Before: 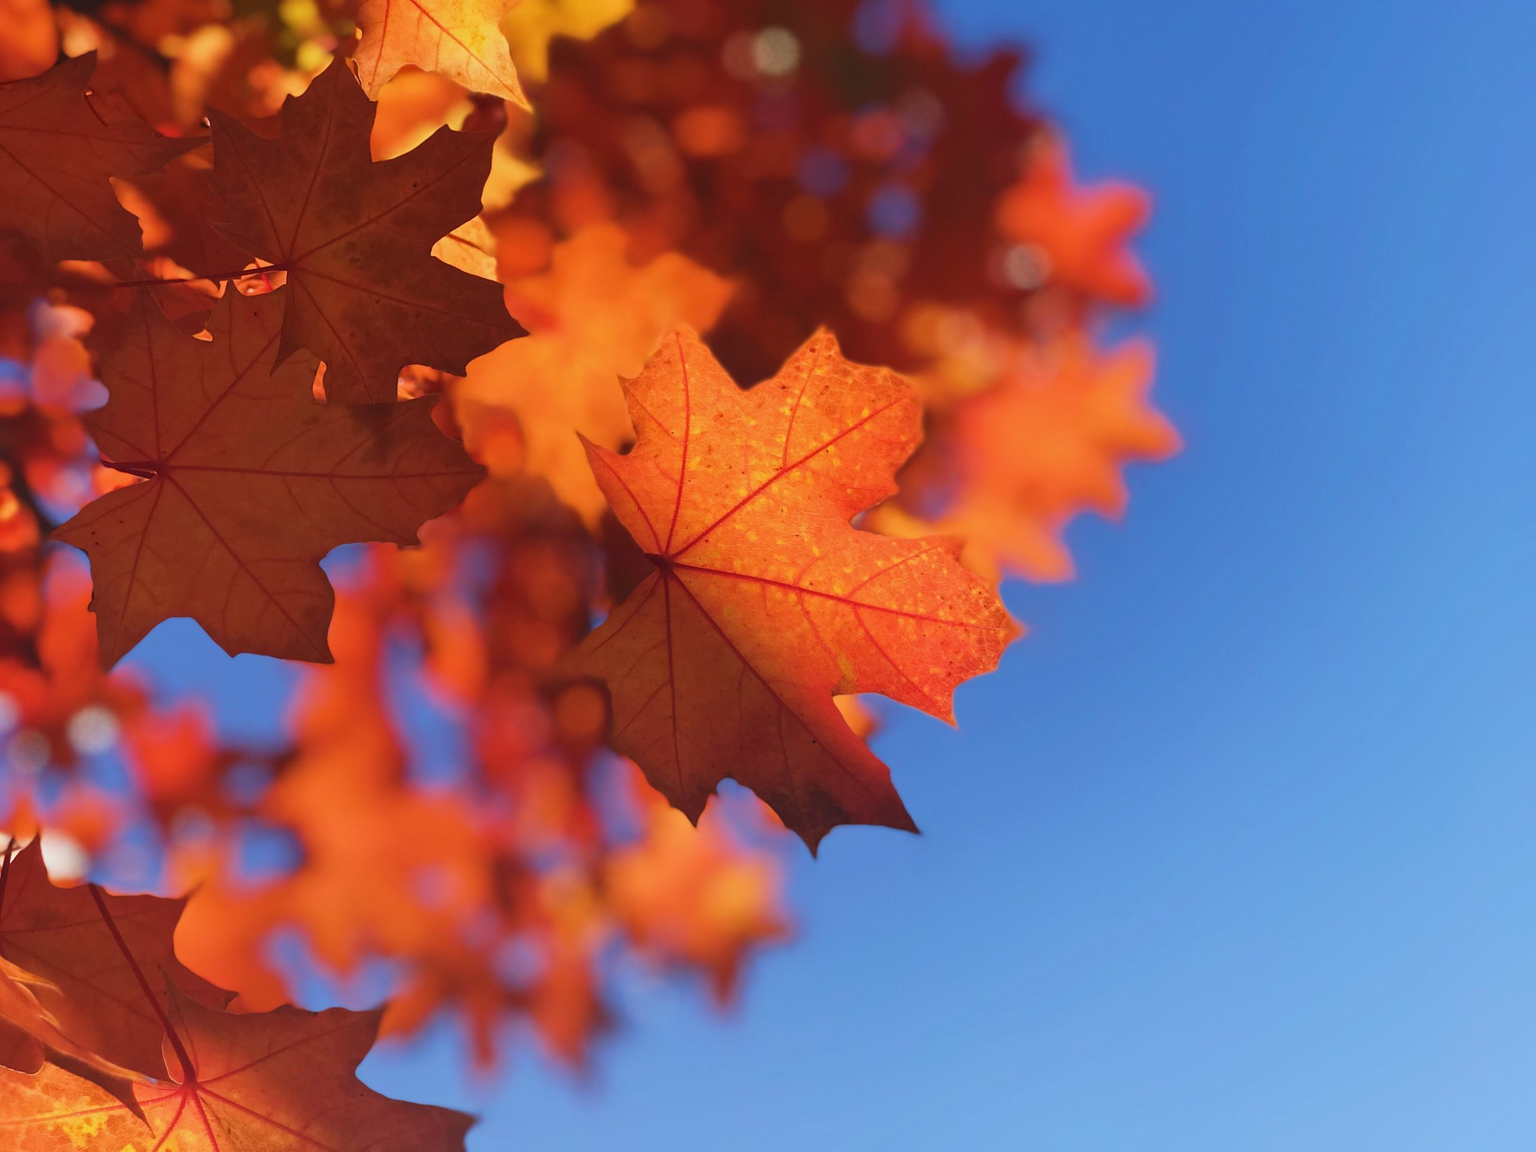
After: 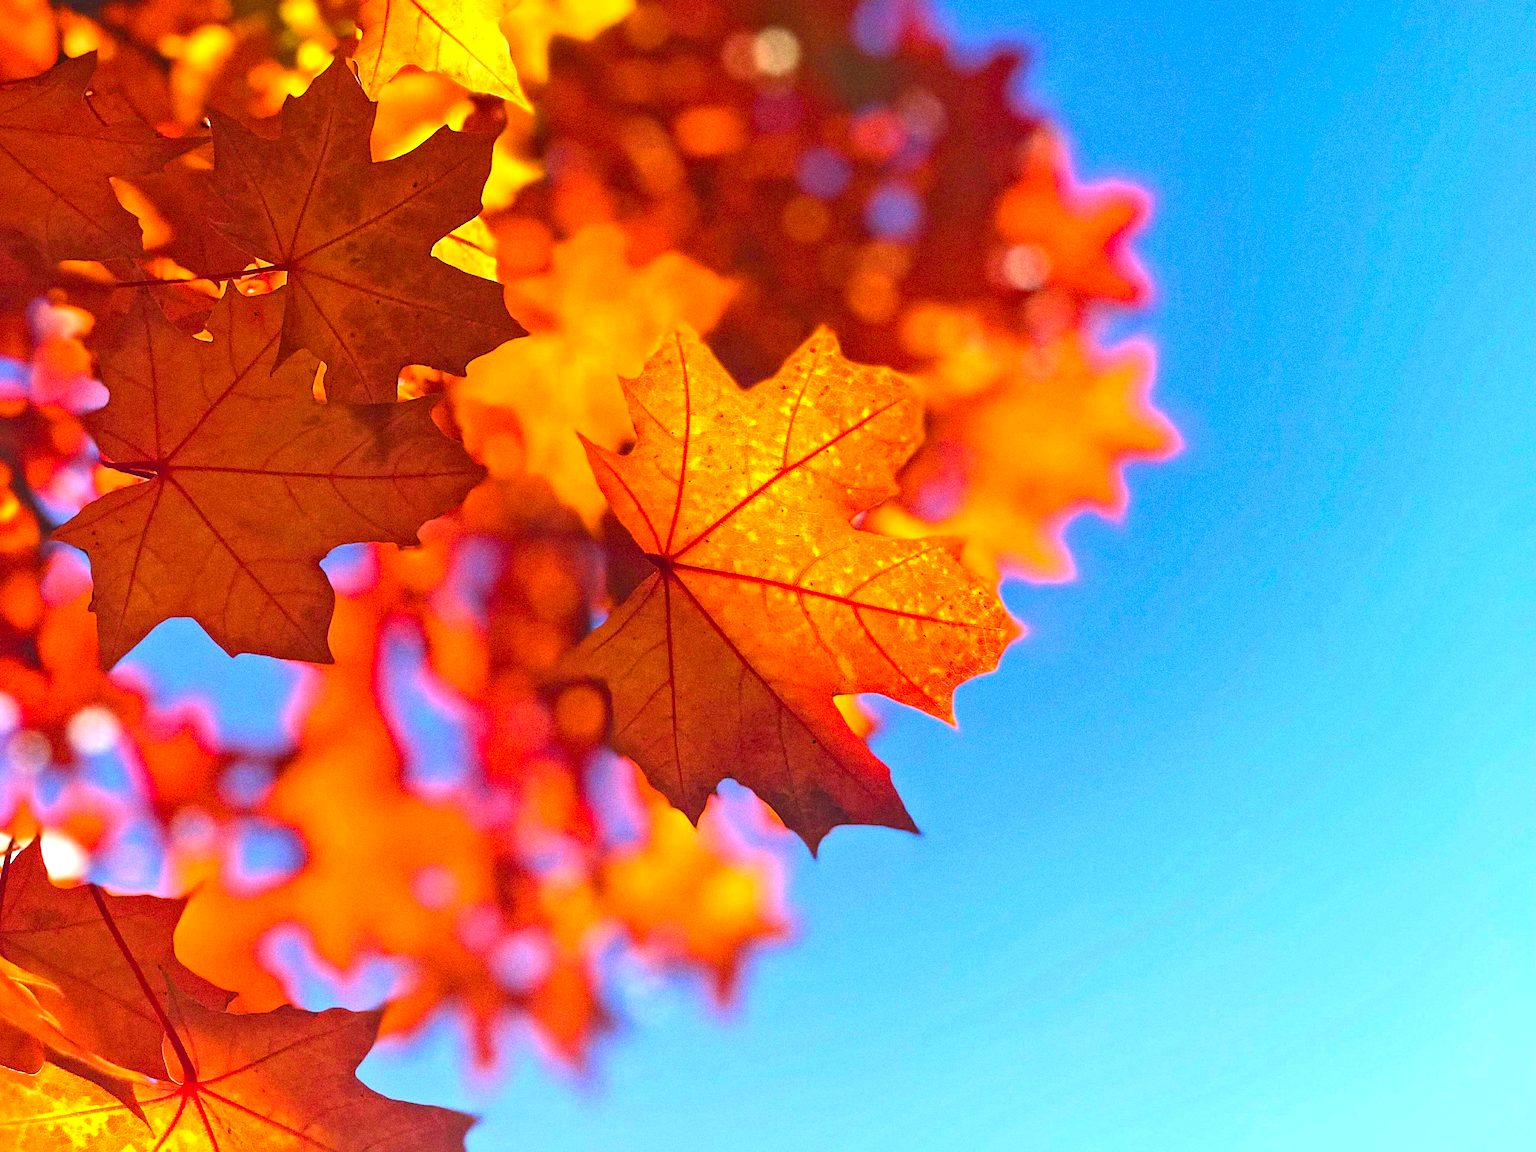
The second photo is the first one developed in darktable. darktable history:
local contrast: mode bilateral grid, contrast 20, coarseness 20, detail 150%, midtone range 0.2
sharpen: on, module defaults
exposure: black level correction 0, exposure 1.2 EV, compensate highlight preservation false
grain: coarseness 0.09 ISO, strength 40%
color balance rgb: perceptual saturation grading › global saturation 25%, global vibrance 20%
